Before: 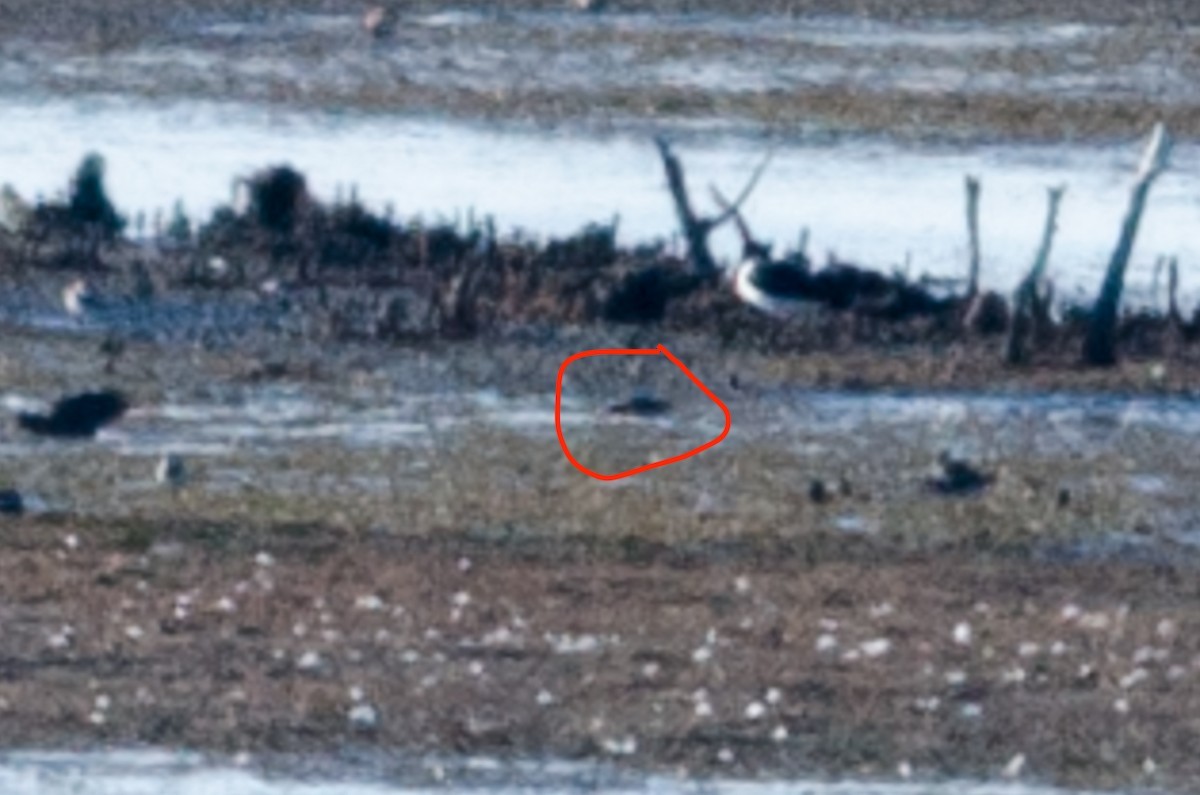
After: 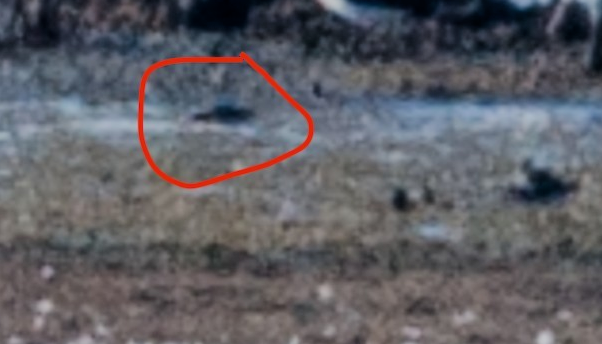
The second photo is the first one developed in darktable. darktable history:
filmic rgb: black relative exposure -7.22 EV, white relative exposure 5.37 EV, hardness 3.02, color science v6 (2022)
local contrast: detail 110%
crop: left 34.827%, top 36.732%, right 14.963%, bottom 19.975%
